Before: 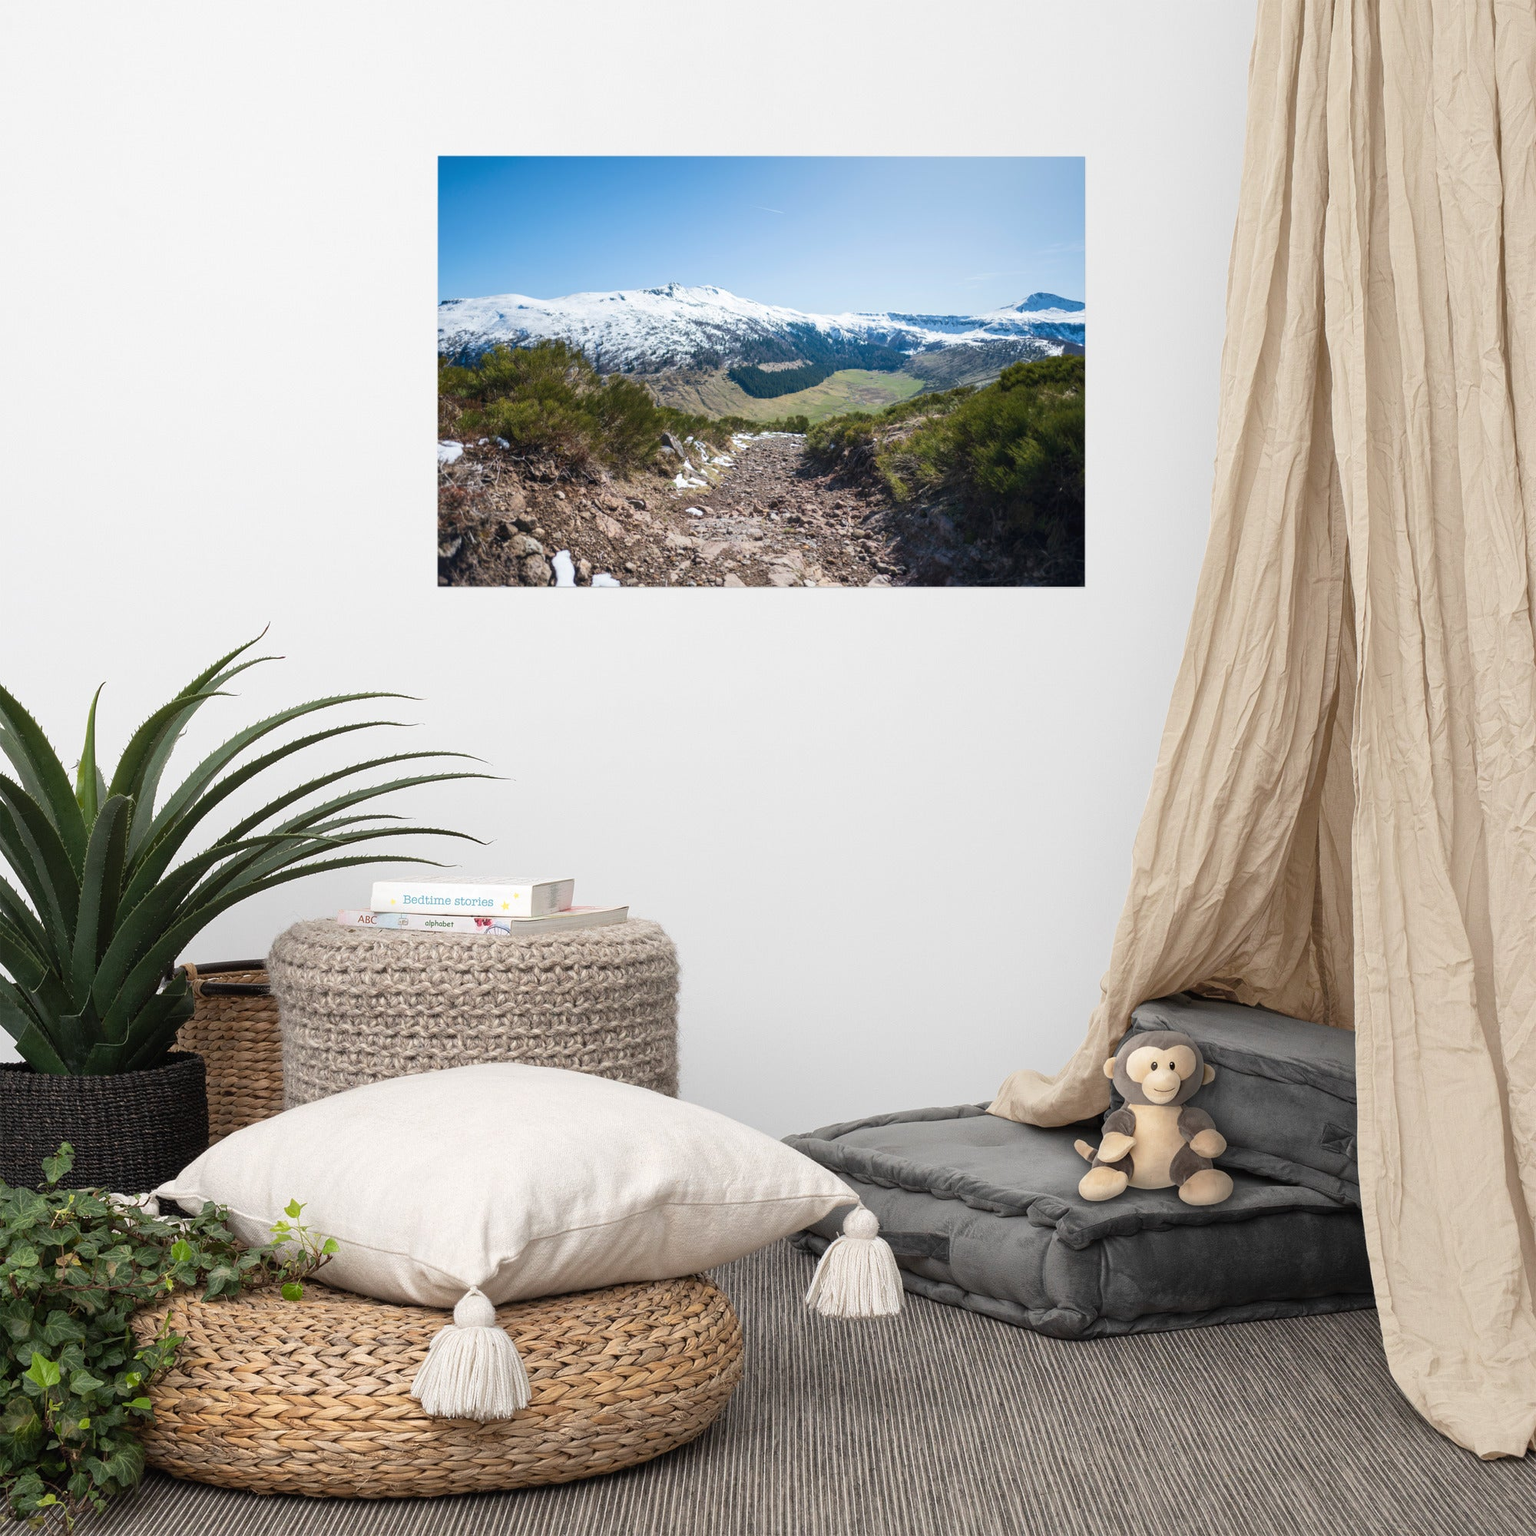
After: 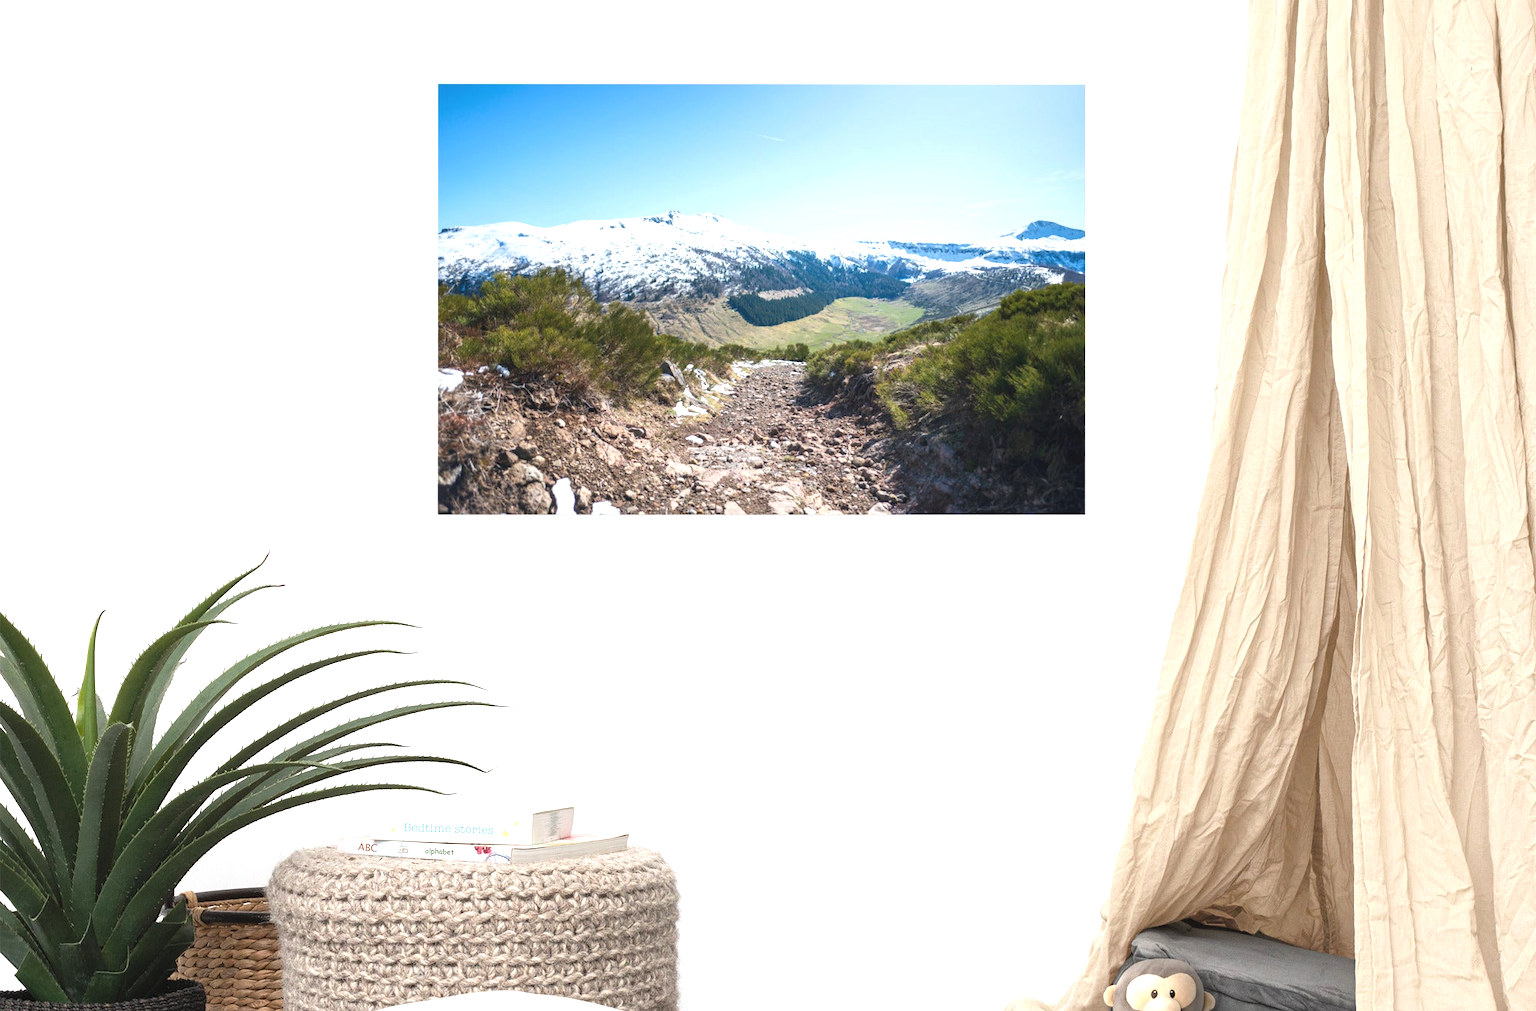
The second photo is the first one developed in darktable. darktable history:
exposure: black level correction -0.002, exposure 0.715 EV, compensate exposure bias true, compensate highlight preservation false
crop and rotate: top 4.724%, bottom 29.381%
tone equalizer: on, module defaults
